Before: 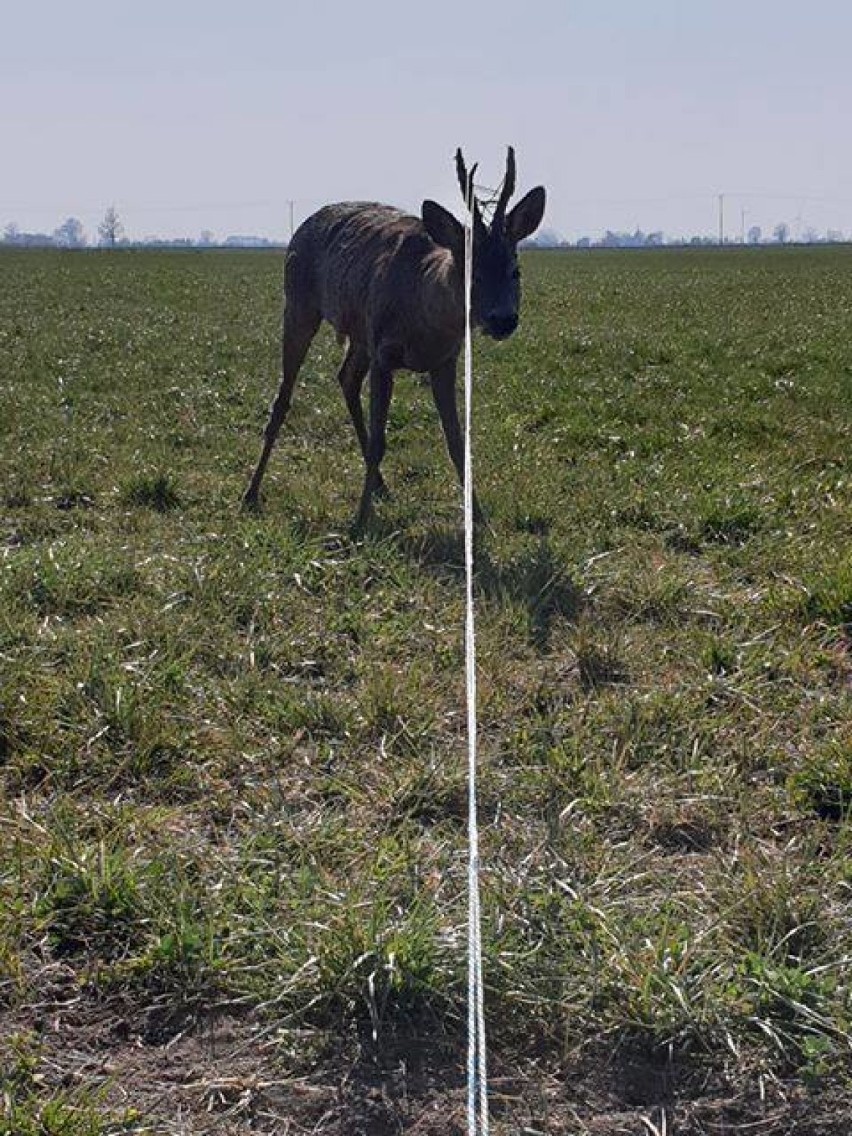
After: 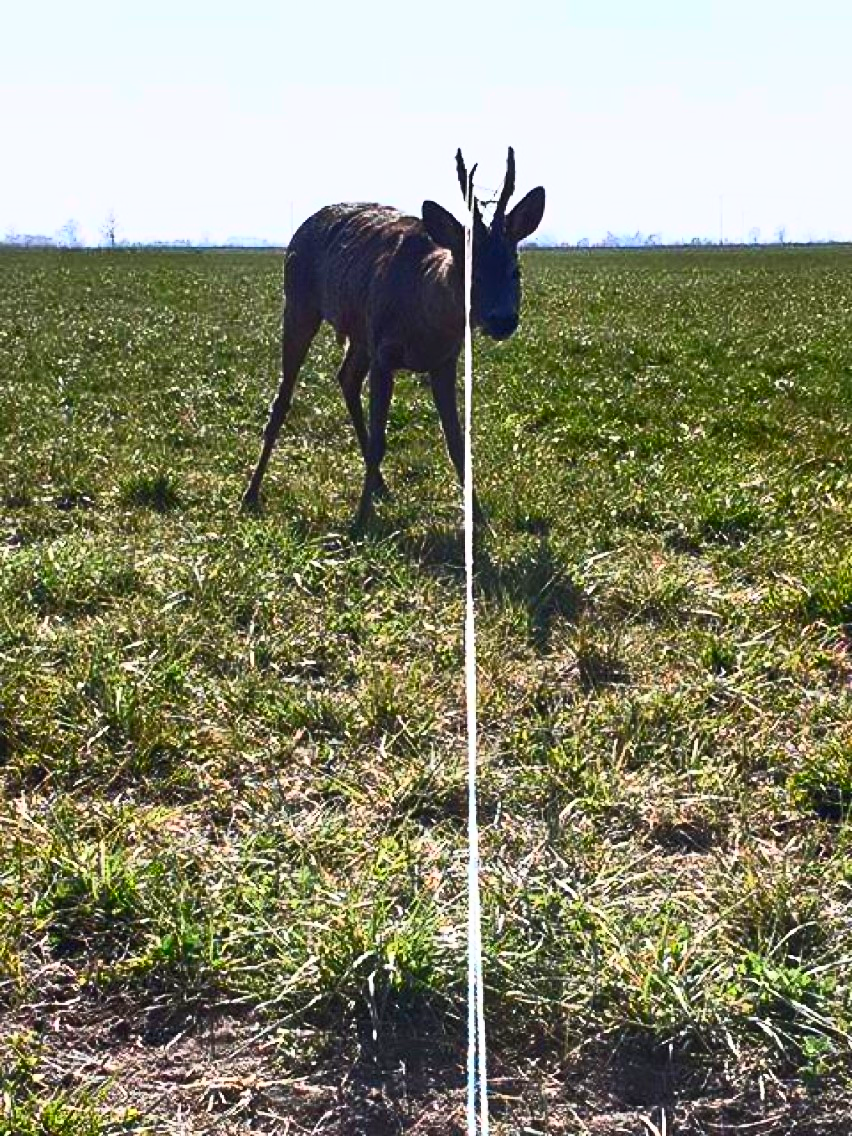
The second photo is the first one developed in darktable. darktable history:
contrast brightness saturation: contrast 0.813, brightness 0.589, saturation 0.595
